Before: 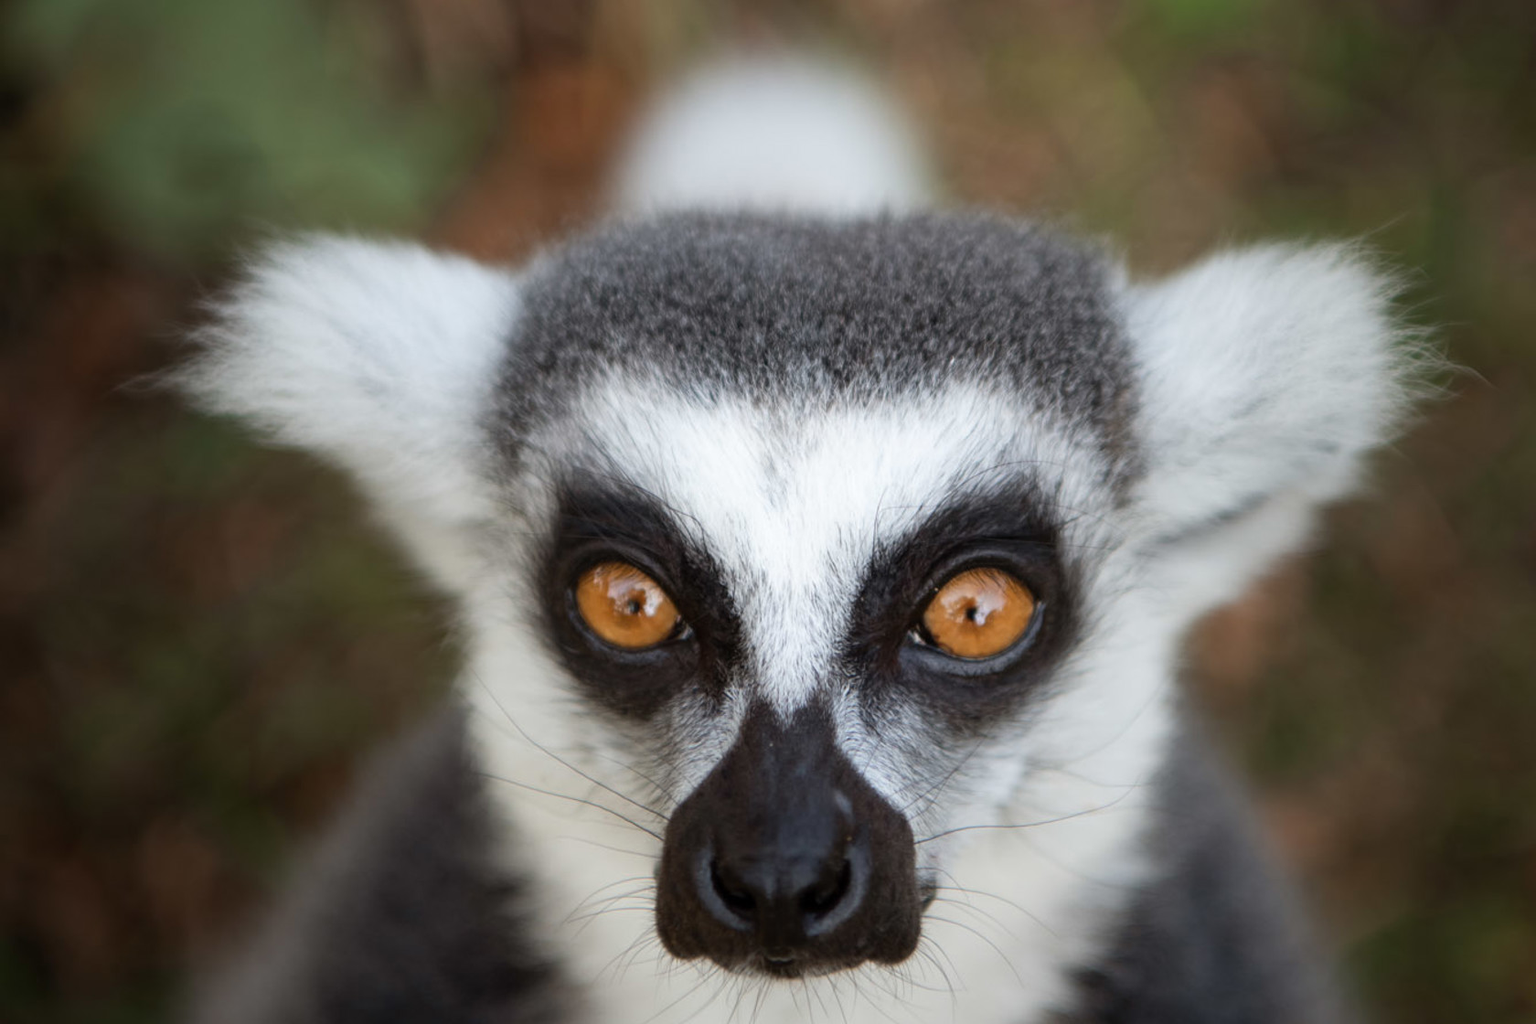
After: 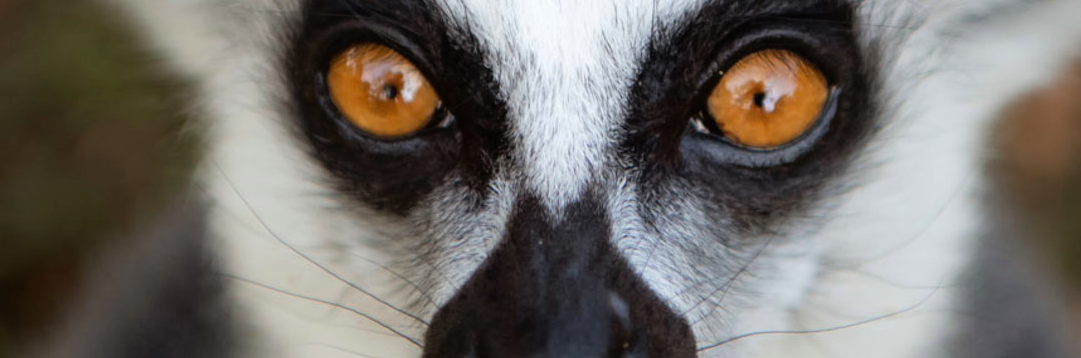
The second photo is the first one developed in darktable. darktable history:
rgb curve: curves: ch0 [(0, 0) (0.136, 0.078) (0.262, 0.245) (0.414, 0.42) (1, 1)], compensate middle gray true, preserve colors basic power
crop: left 18.091%, top 51.13%, right 17.525%, bottom 16.85%
contrast brightness saturation: saturation 0.18
